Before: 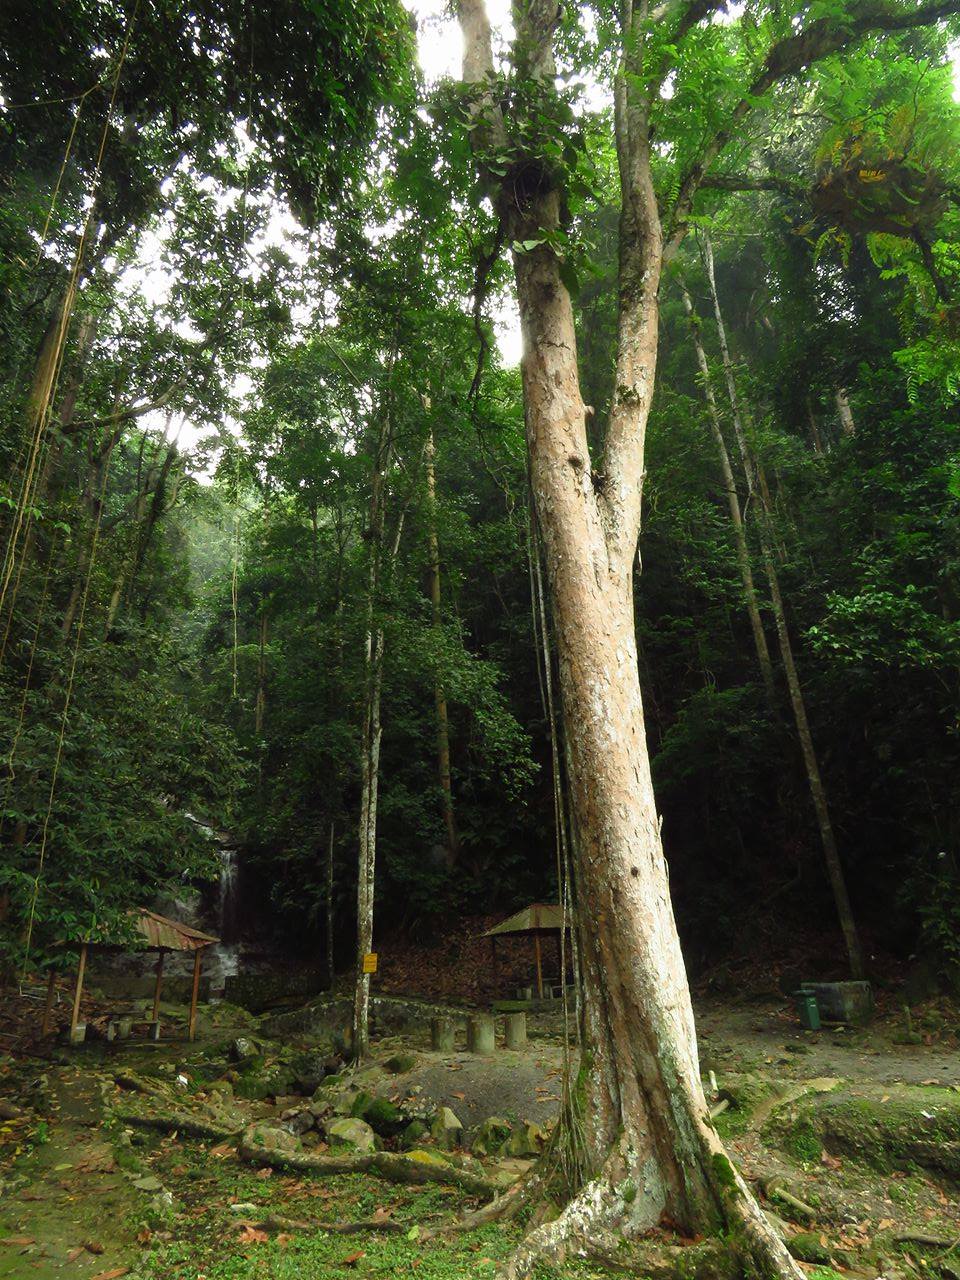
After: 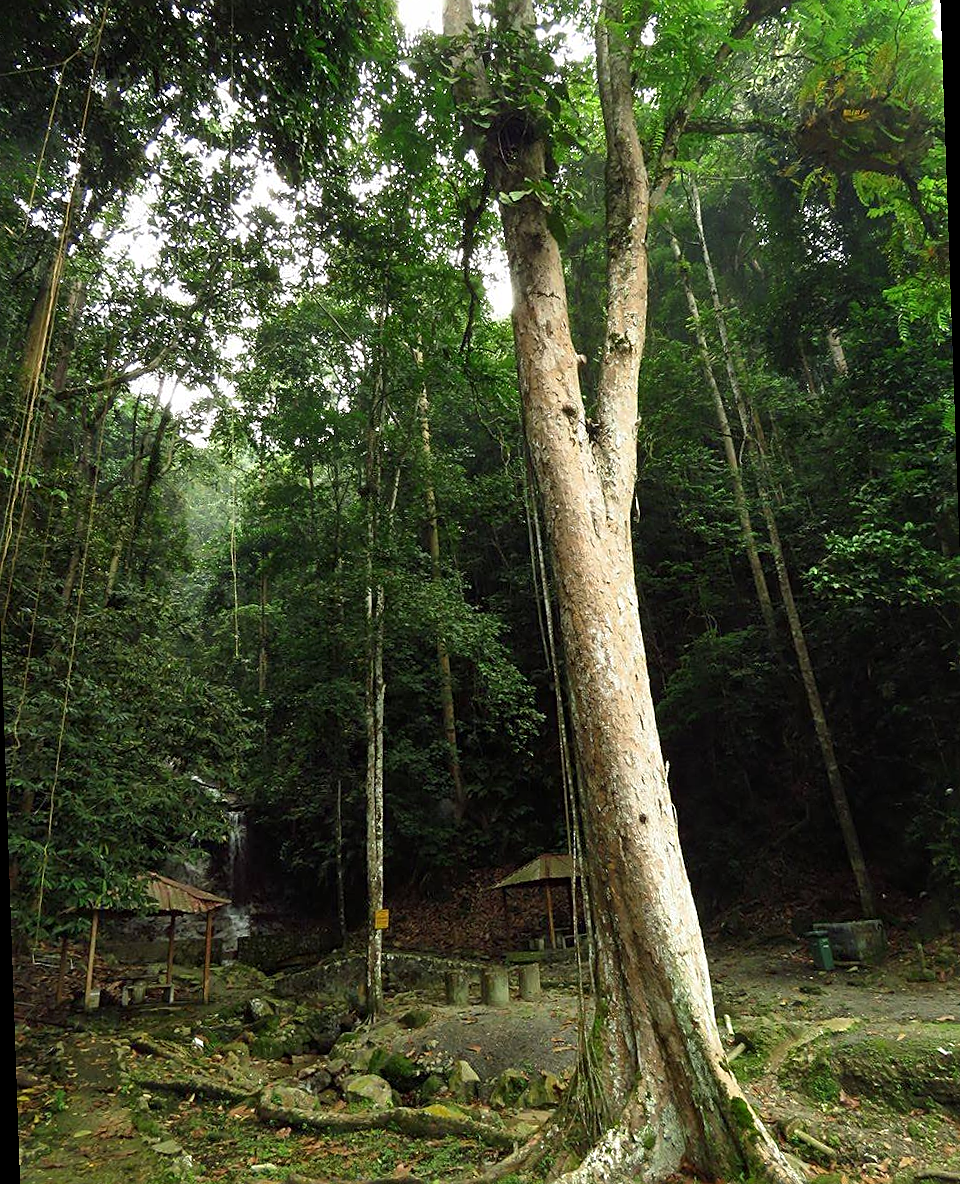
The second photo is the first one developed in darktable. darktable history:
local contrast: mode bilateral grid, contrast 20, coarseness 50, detail 120%, midtone range 0.2
sharpen: amount 0.575
rotate and perspective: rotation -2°, crop left 0.022, crop right 0.978, crop top 0.049, crop bottom 0.951
